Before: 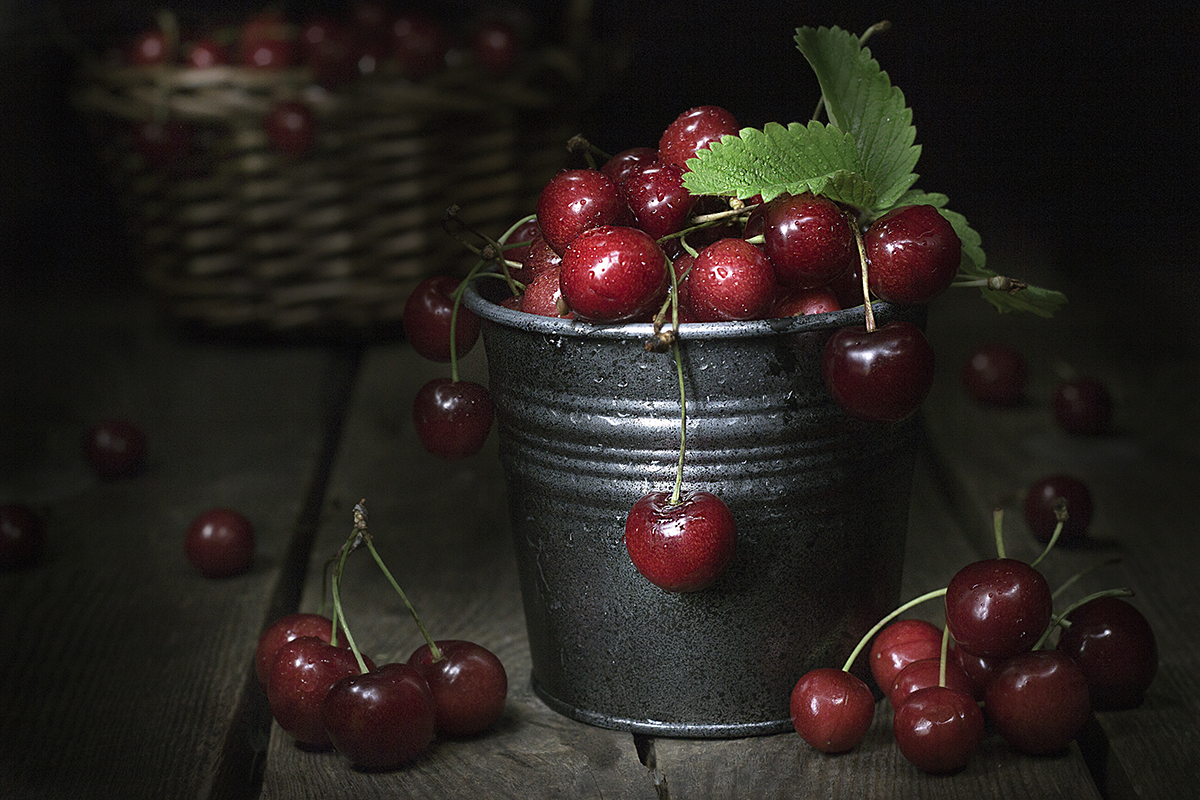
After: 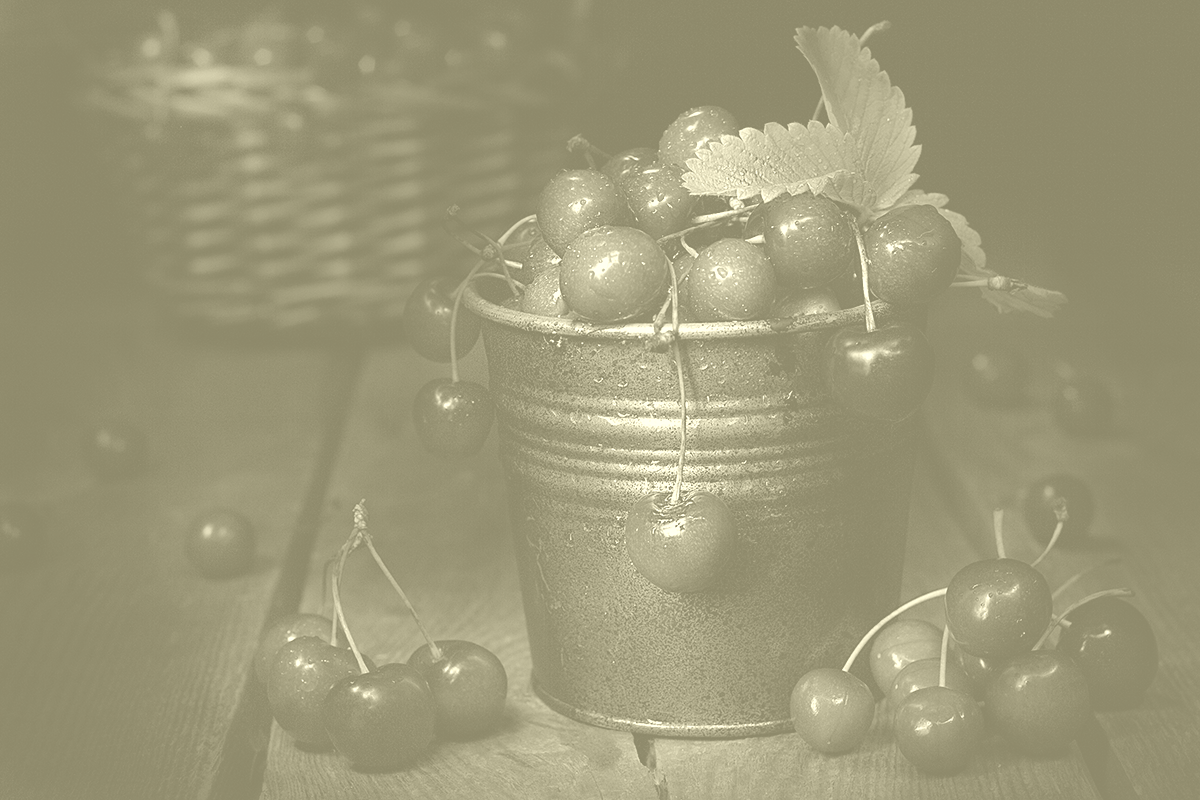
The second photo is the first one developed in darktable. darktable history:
white balance: red 1.009, blue 0.985
colorize: hue 43.2°, saturation 40%, version 1
